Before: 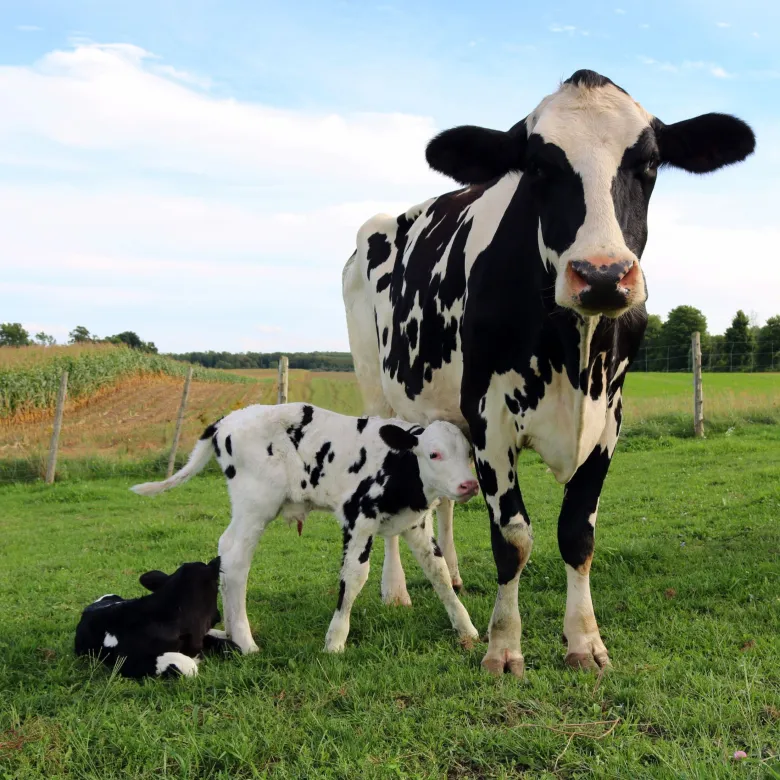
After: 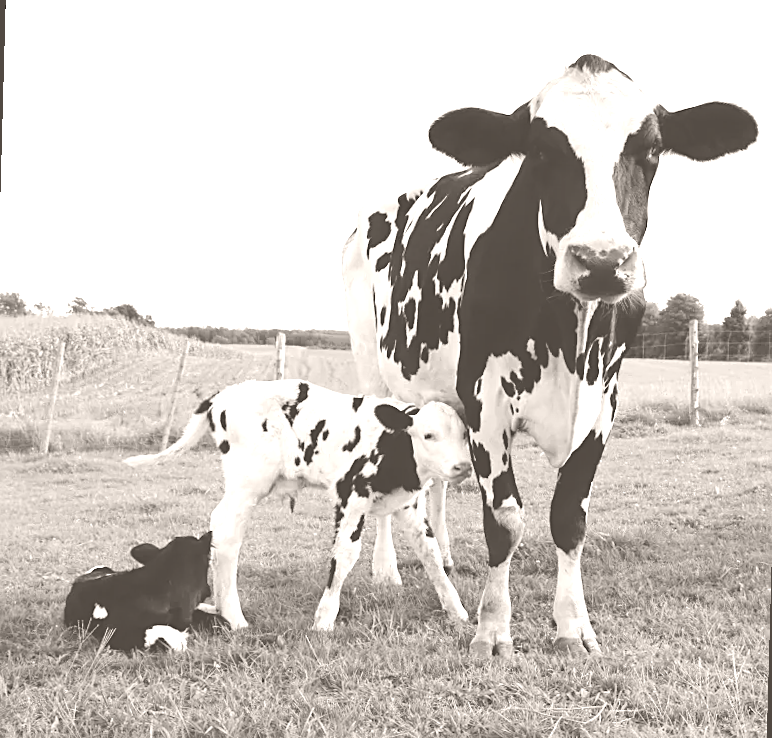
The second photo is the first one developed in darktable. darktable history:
sharpen: on, module defaults
rotate and perspective: rotation 1.57°, crop left 0.018, crop right 0.982, crop top 0.039, crop bottom 0.961
colorize: hue 34.49°, saturation 35.33%, source mix 100%, lightness 55%, version 1
